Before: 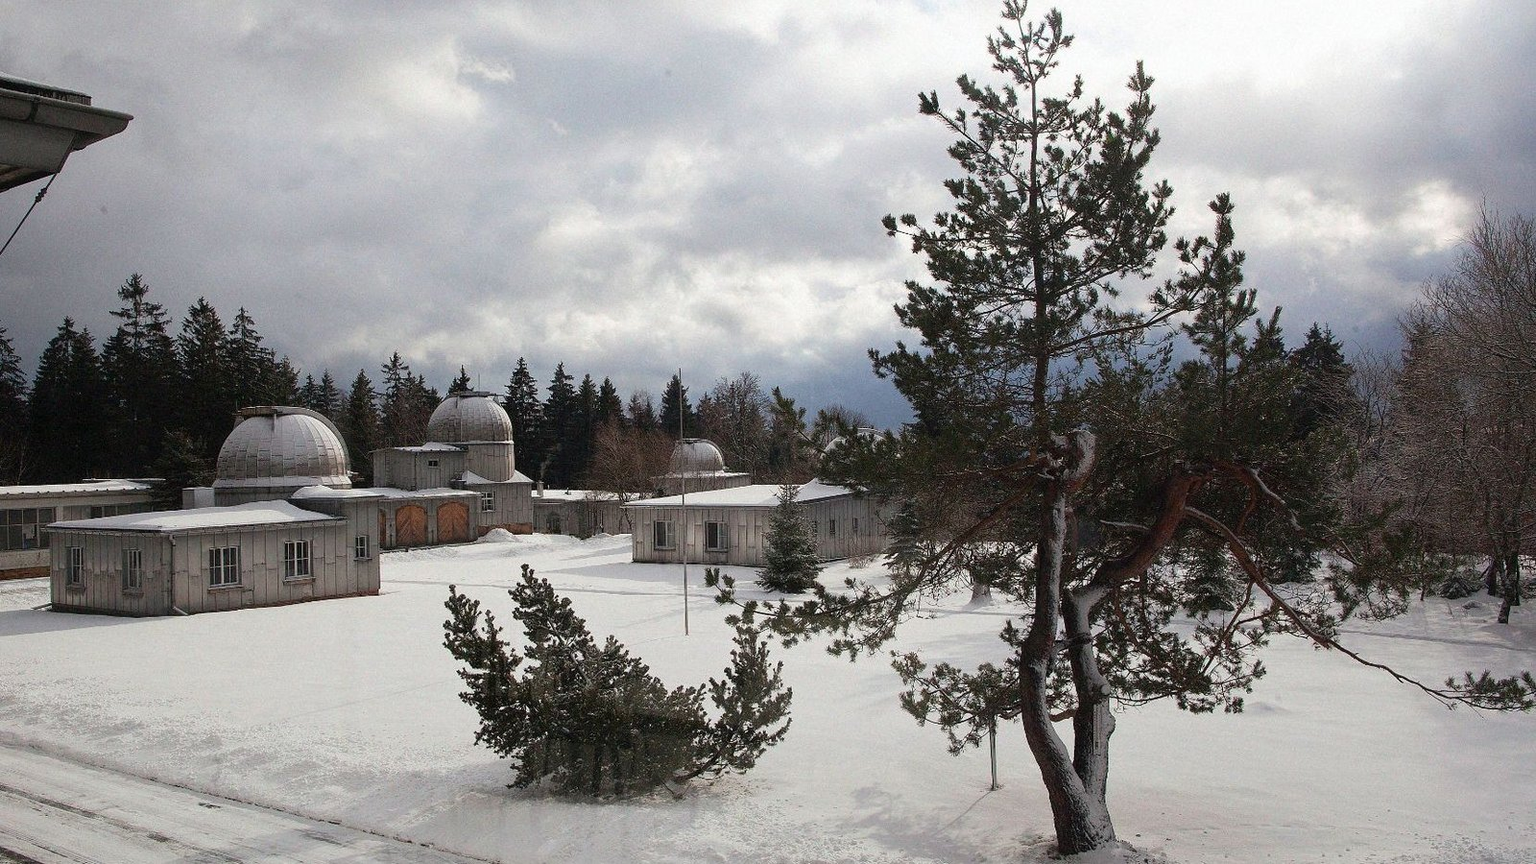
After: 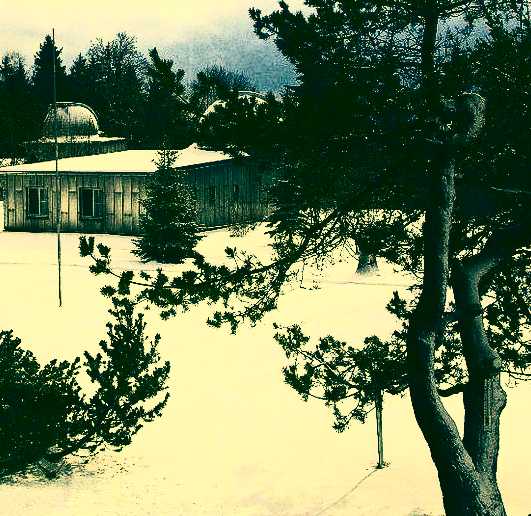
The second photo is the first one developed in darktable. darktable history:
color correction: highlights a* 1.94, highlights b* 33.94, shadows a* -36.54, shadows b* -5.77
haze removal: adaptive false
contrast brightness saturation: contrast 0.911, brightness 0.194
crop: left 40.987%, top 39.498%, right 25.775%, bottom 3.068%
color balance rgb: linear chroma grading › global chroma 16.359%, perceptual saturation grading › global saturation 13.57%, perceptual saturation grading › highlights -24.786%, perceptual saturation grading › shadows 29.529%, global vibrance 20%
